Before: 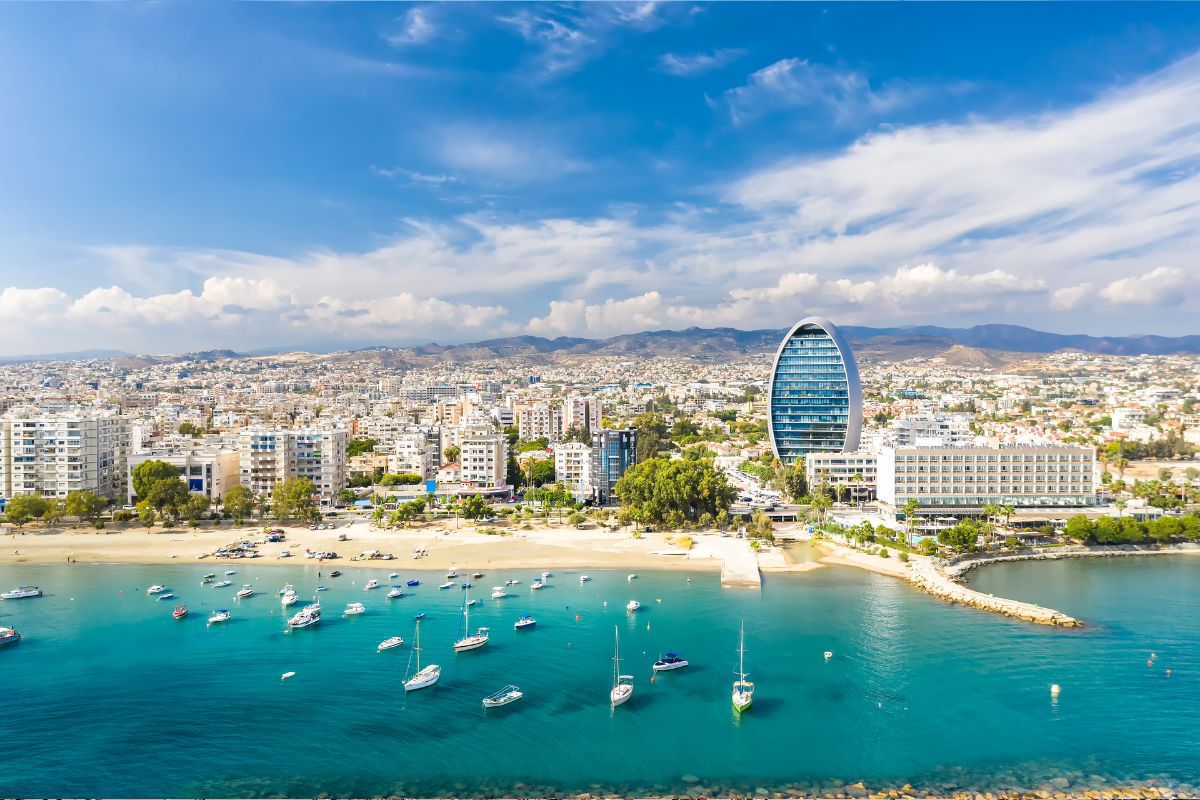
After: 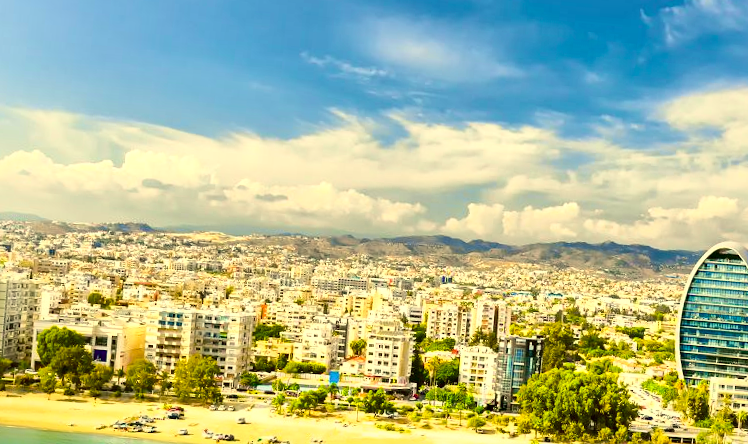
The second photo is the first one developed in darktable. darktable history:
crop and rotate: angle -4.99°, left 2.122%, top 6.945%, right 27.566%, bottom 30.519%
color correction: highlights a* 0.162, highlights b* 29.53, shadows a* -0.162, shadows b* 21.09
tone curve: curves: ch0 [(0, 0) (0.035, 0.011) (0.133, 0.076) (0.285, 0.265) (0.491, 0.541) (0.617, 0.693) (0.704, 0.77) (0.794, 0.865) (0.895, 0.938) (1, 0.976)]; ch1 [(0, 0) (0.318, 0.278) (0.444, 0.427) (0.502, 0.497) (0.543, 0.547) (0.601, 0.641) (0.746, 0.764) (1, 1)]; ch2 [(0, 0) (0.316, 0.292) (0.381, 0.37) (0.423, 0.448) (0.476, 0.482) (0.502, 0.5) (0.543, 0.547) (0.587, 0.613) (0.642, 0.672) (0.704, 0.727) (0.865, 0.827) (1, 0.951)], color space Lab, independent channels, preserve colors none
color balance rgb: perceptual saturation grading › global saturation 25%, global vibrance 20%
local contrast: mode bilateral grid, contrast 25, coarseness 47, detail 151%, midtone range 0.2
